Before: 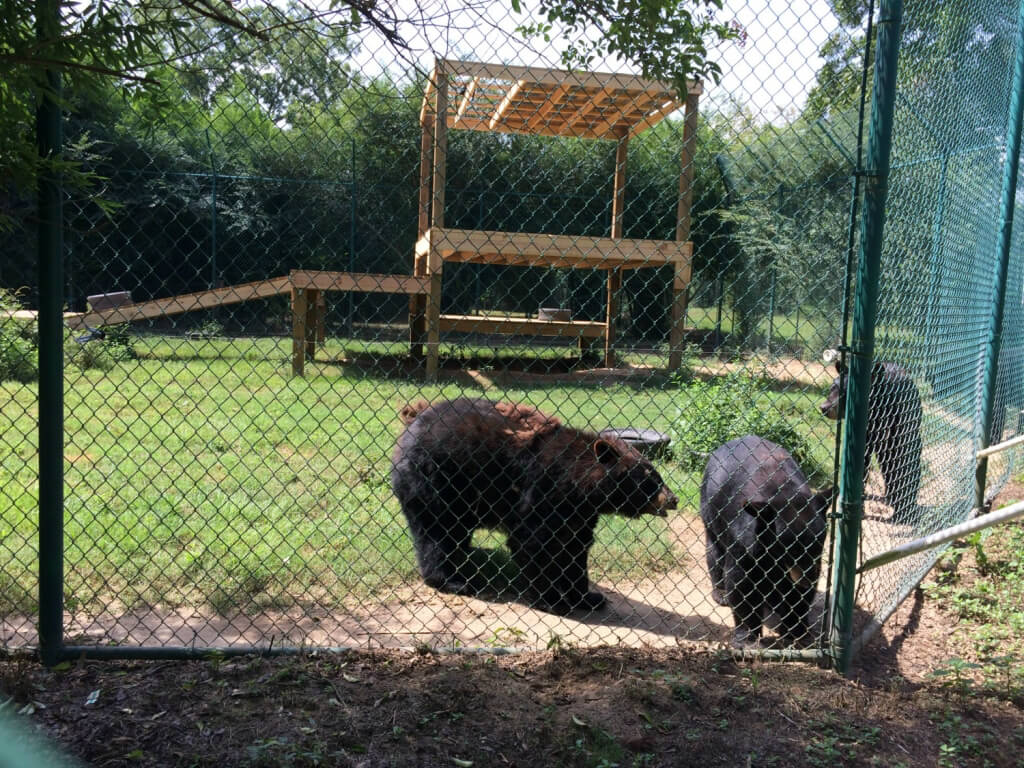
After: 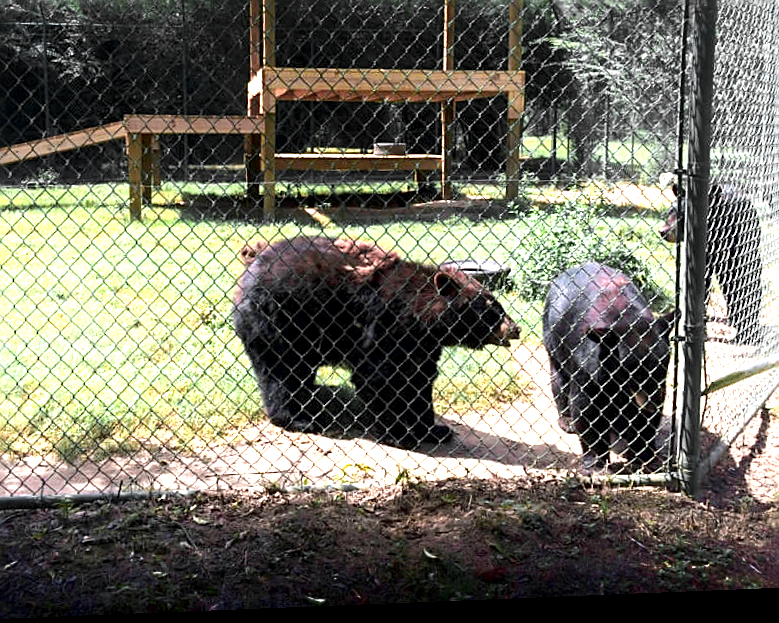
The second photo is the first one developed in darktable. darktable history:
local contrast: mode bilateral grid, contrast 20, coarseness 50, detail 161%, midtone range 0.2
shadows and highlights: shadows -90, highlights 90, soften with gaussian
crop: left 16.871%, top 22.857%, right 9.116%
contrast brightness saturation: contrast 0.03, brightness -0.04
exposure: exposure 0.95 EV, compensate highlight preservation false
rotate and perspective: rotation -2.29°, automatic cropping off
sharpen: on, module defaults
color zones: curves: ch0 [(0.257, 0.558) (0.75, 0.565)]; ch1 [(0.004, 0.857) (0.14, 0.416) (0.257, 0.695) (0.442, 0.032) (0.736, 0.266) (0.891, 0.741)]; ch2 [(0, 0.623) (0.112, 0.436) (0.271, 0.474) (0.516, 0.64) (0.743, 0.286)]
